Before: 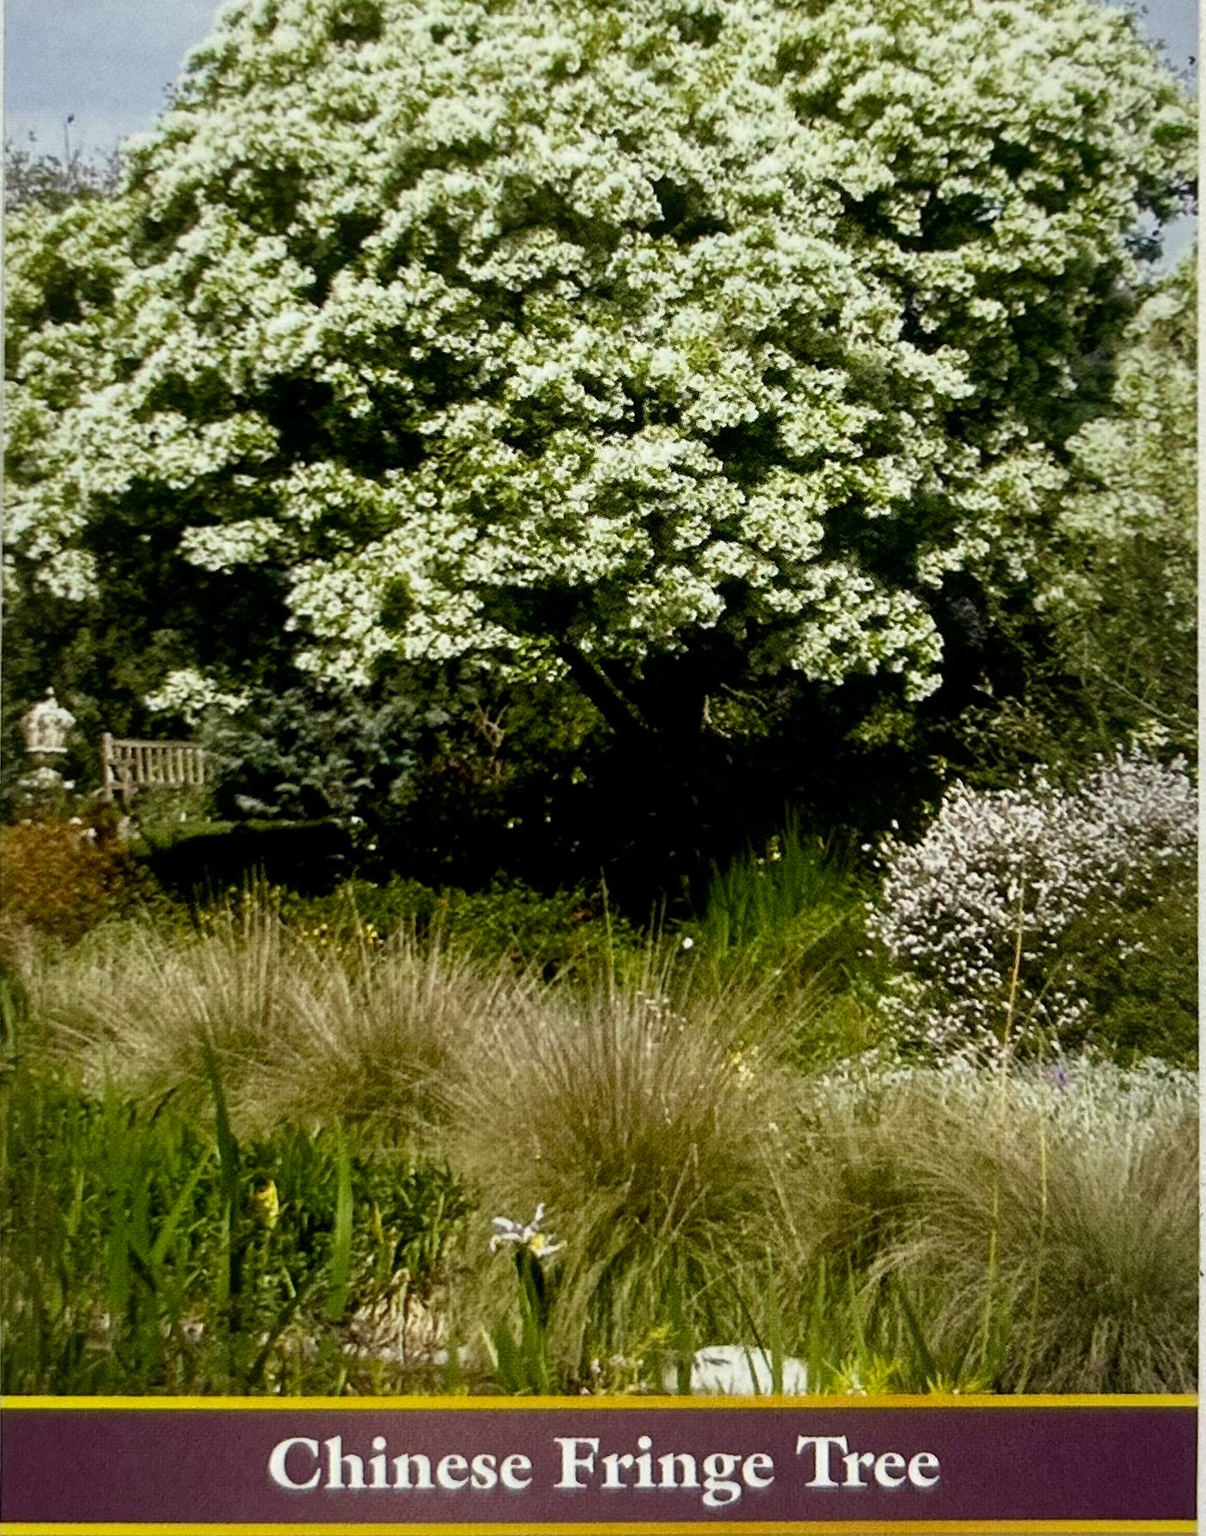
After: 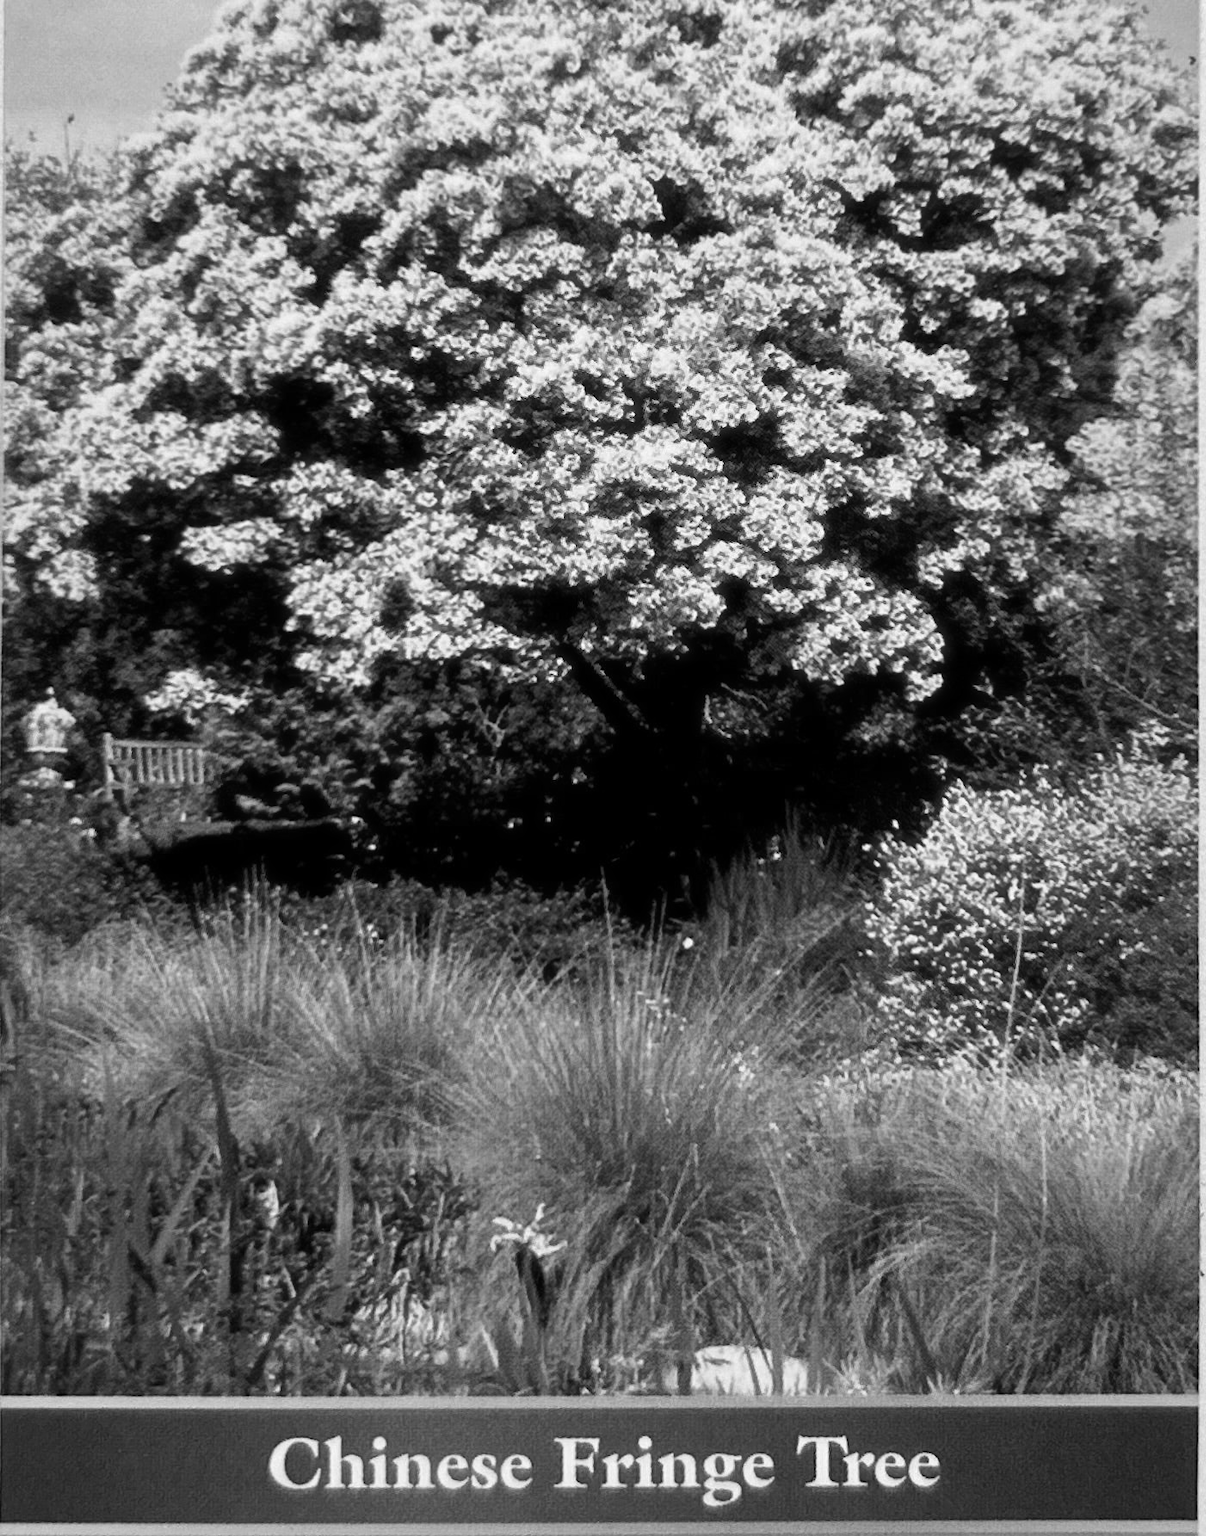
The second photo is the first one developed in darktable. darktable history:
haze removal: strength -0.09, distance 0.358, compatibility mode true, adaptive false
monochrome: on, module defaults
